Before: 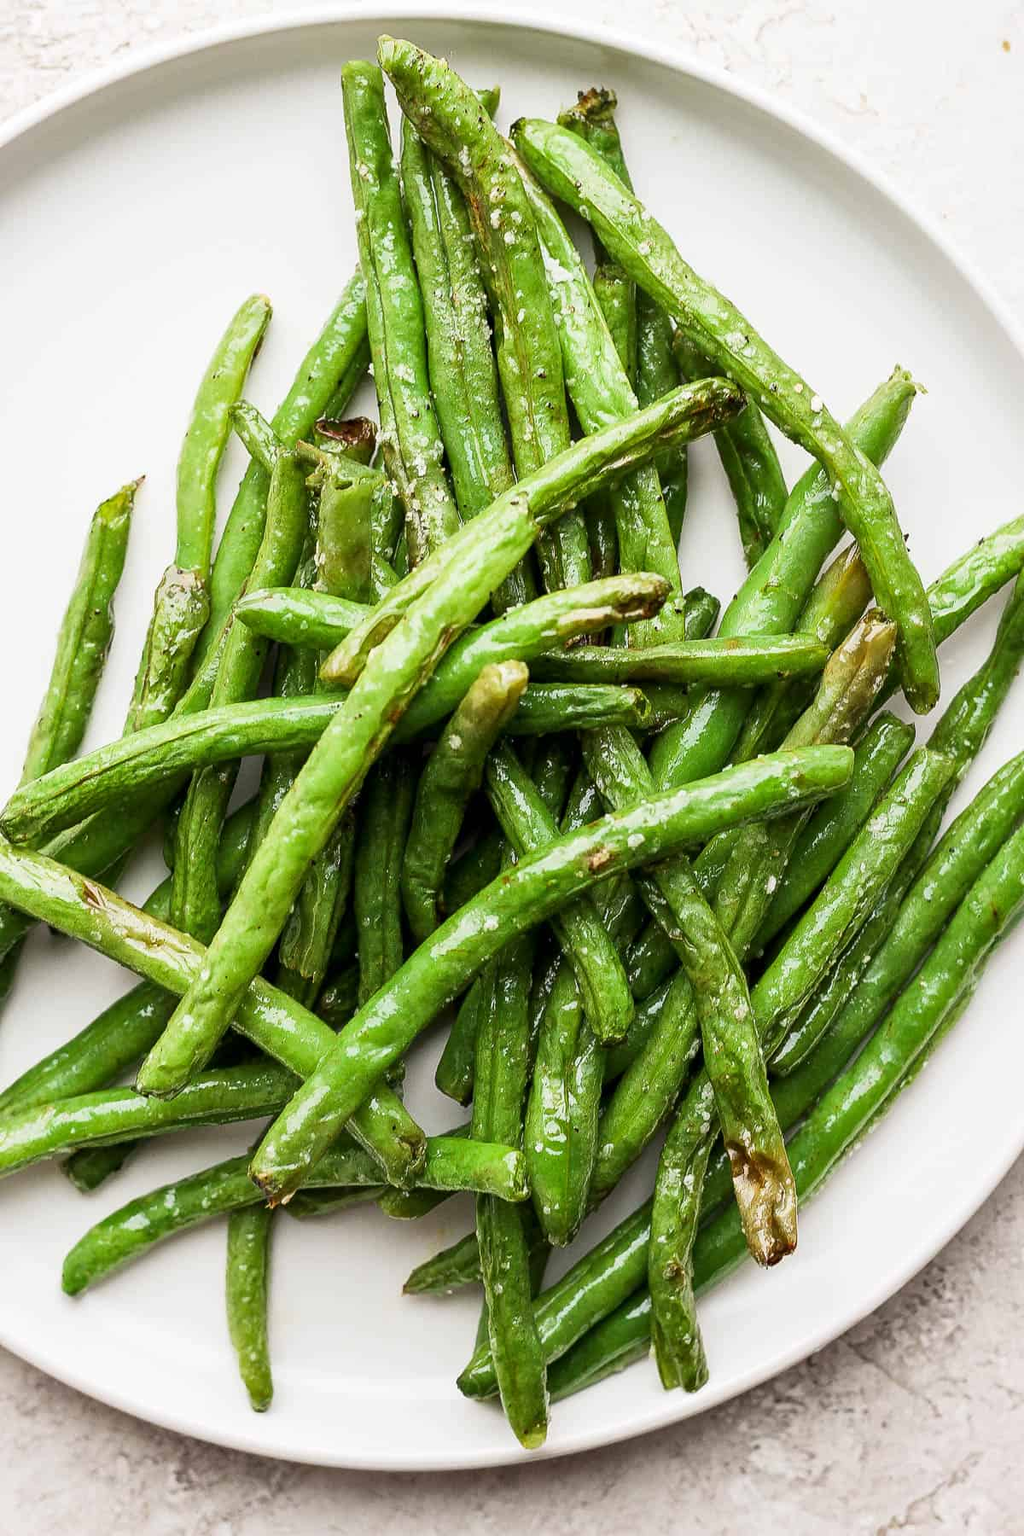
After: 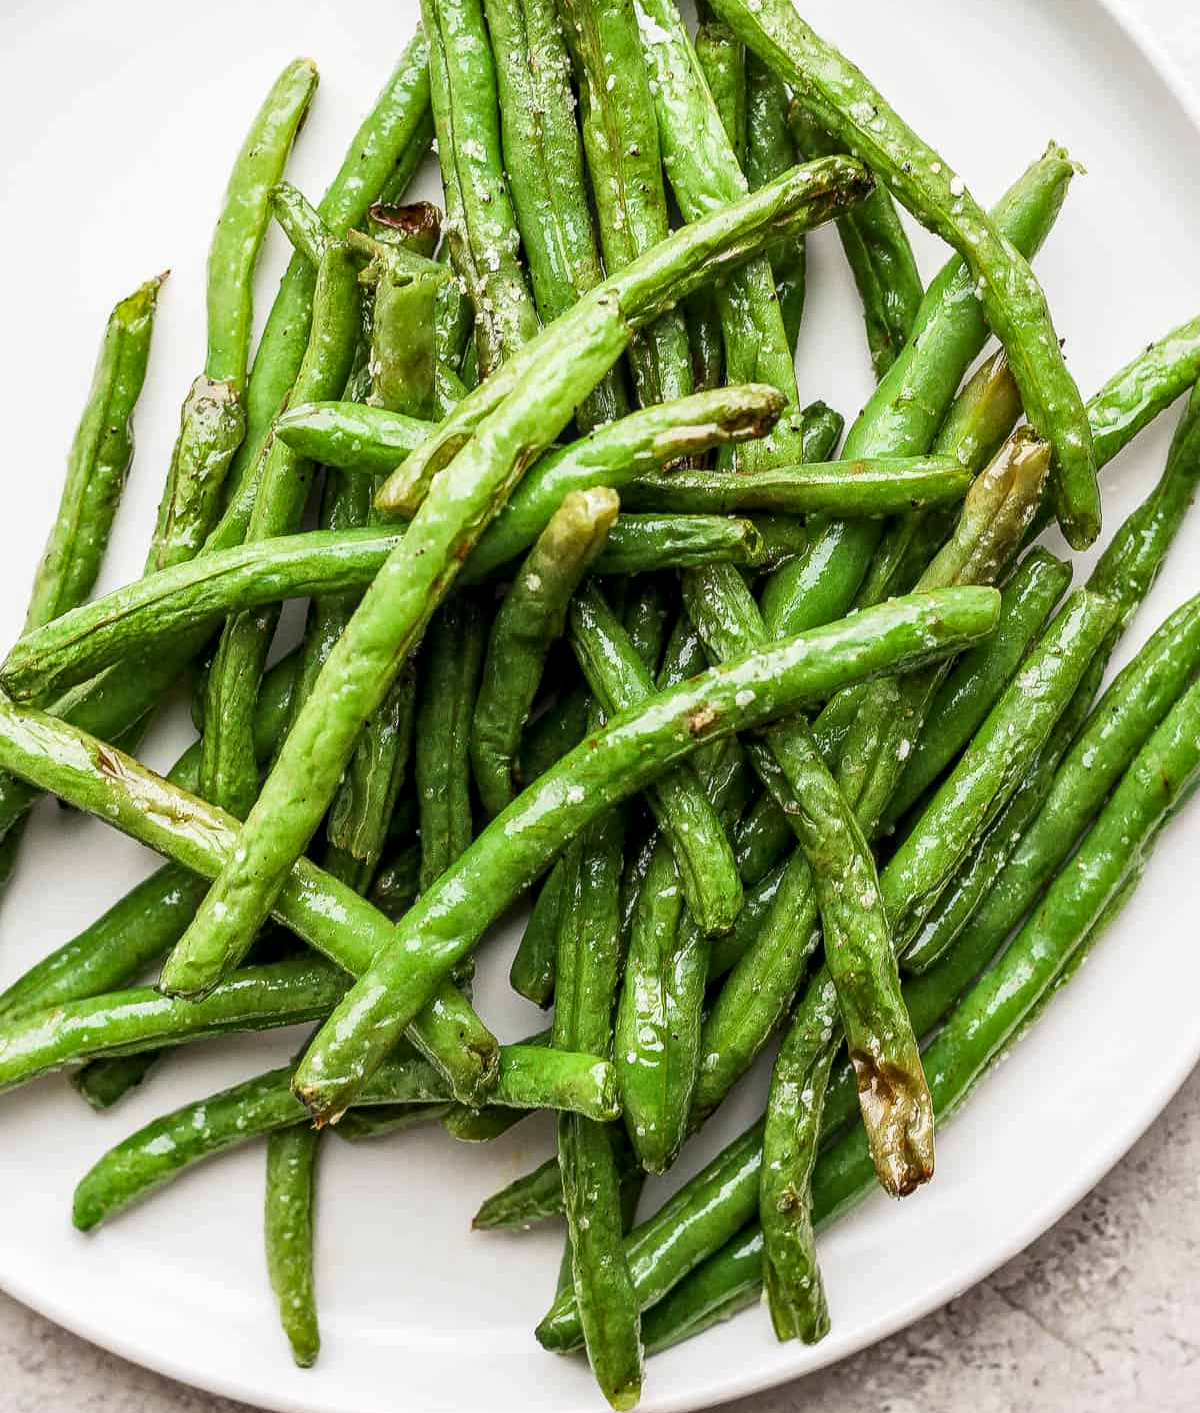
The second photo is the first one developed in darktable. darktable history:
crop and rotate: top 15.955%, bottom 5.523%
local contrast: on, module defaults
